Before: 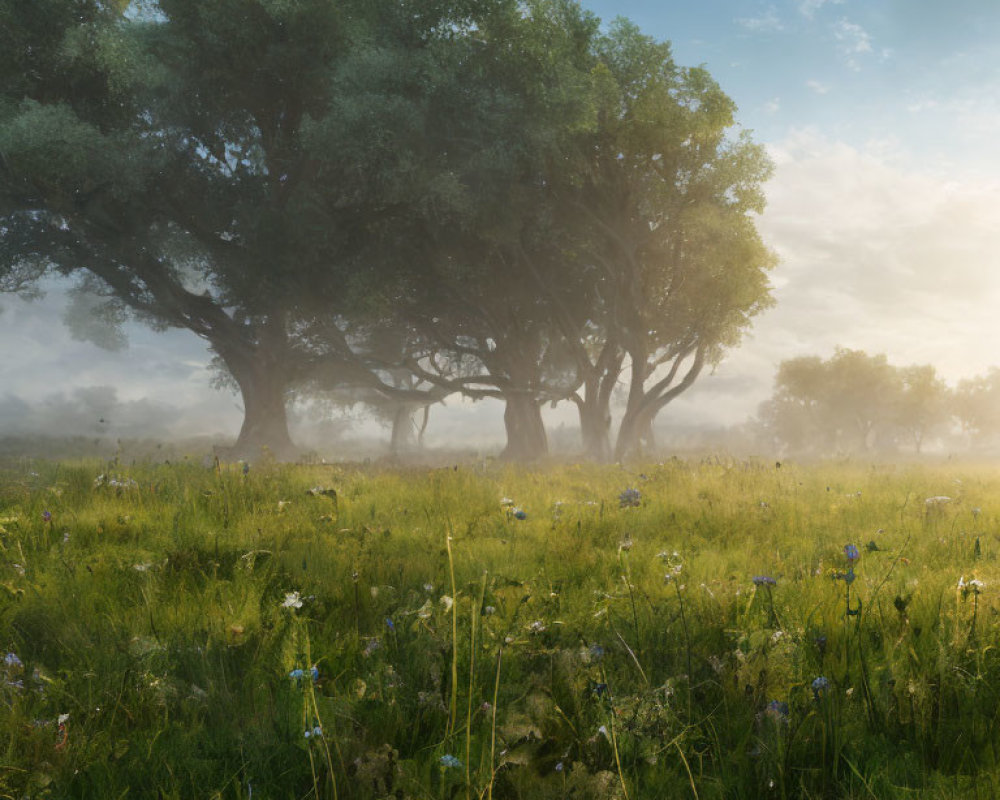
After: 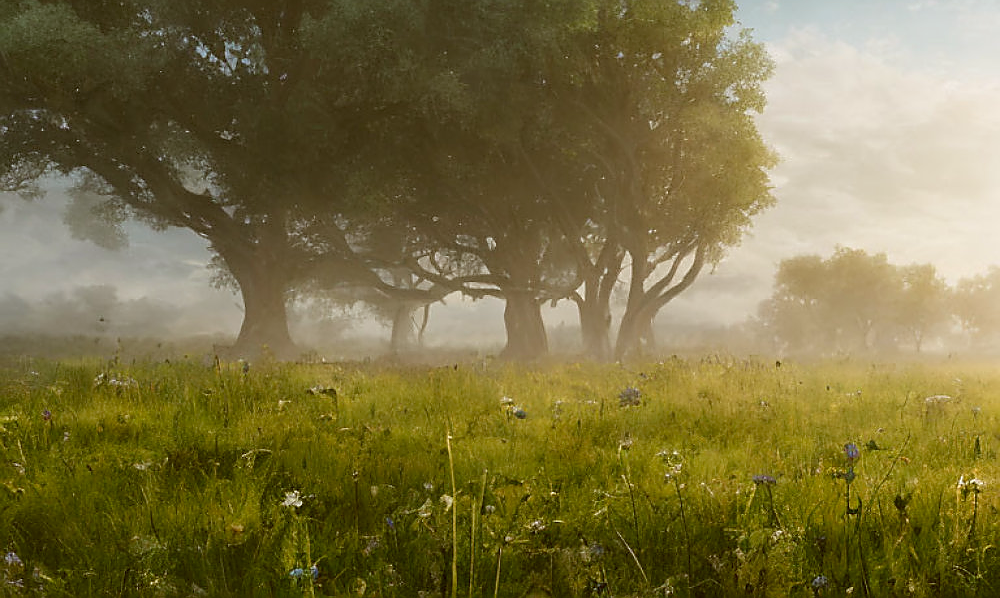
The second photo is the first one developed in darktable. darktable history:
crop and rotate: top 12.656%, bottom 12.519%
sharpen: radius 1.359, amount 1.24, threshold 0.628
exposure: black level correction 0.001, exposure -0.123 EV, compensate highlight preservation false
color correction: highlights a* -0.345, highlights b* 0.174, shadows a* 4.29, shadows b* 20.39
